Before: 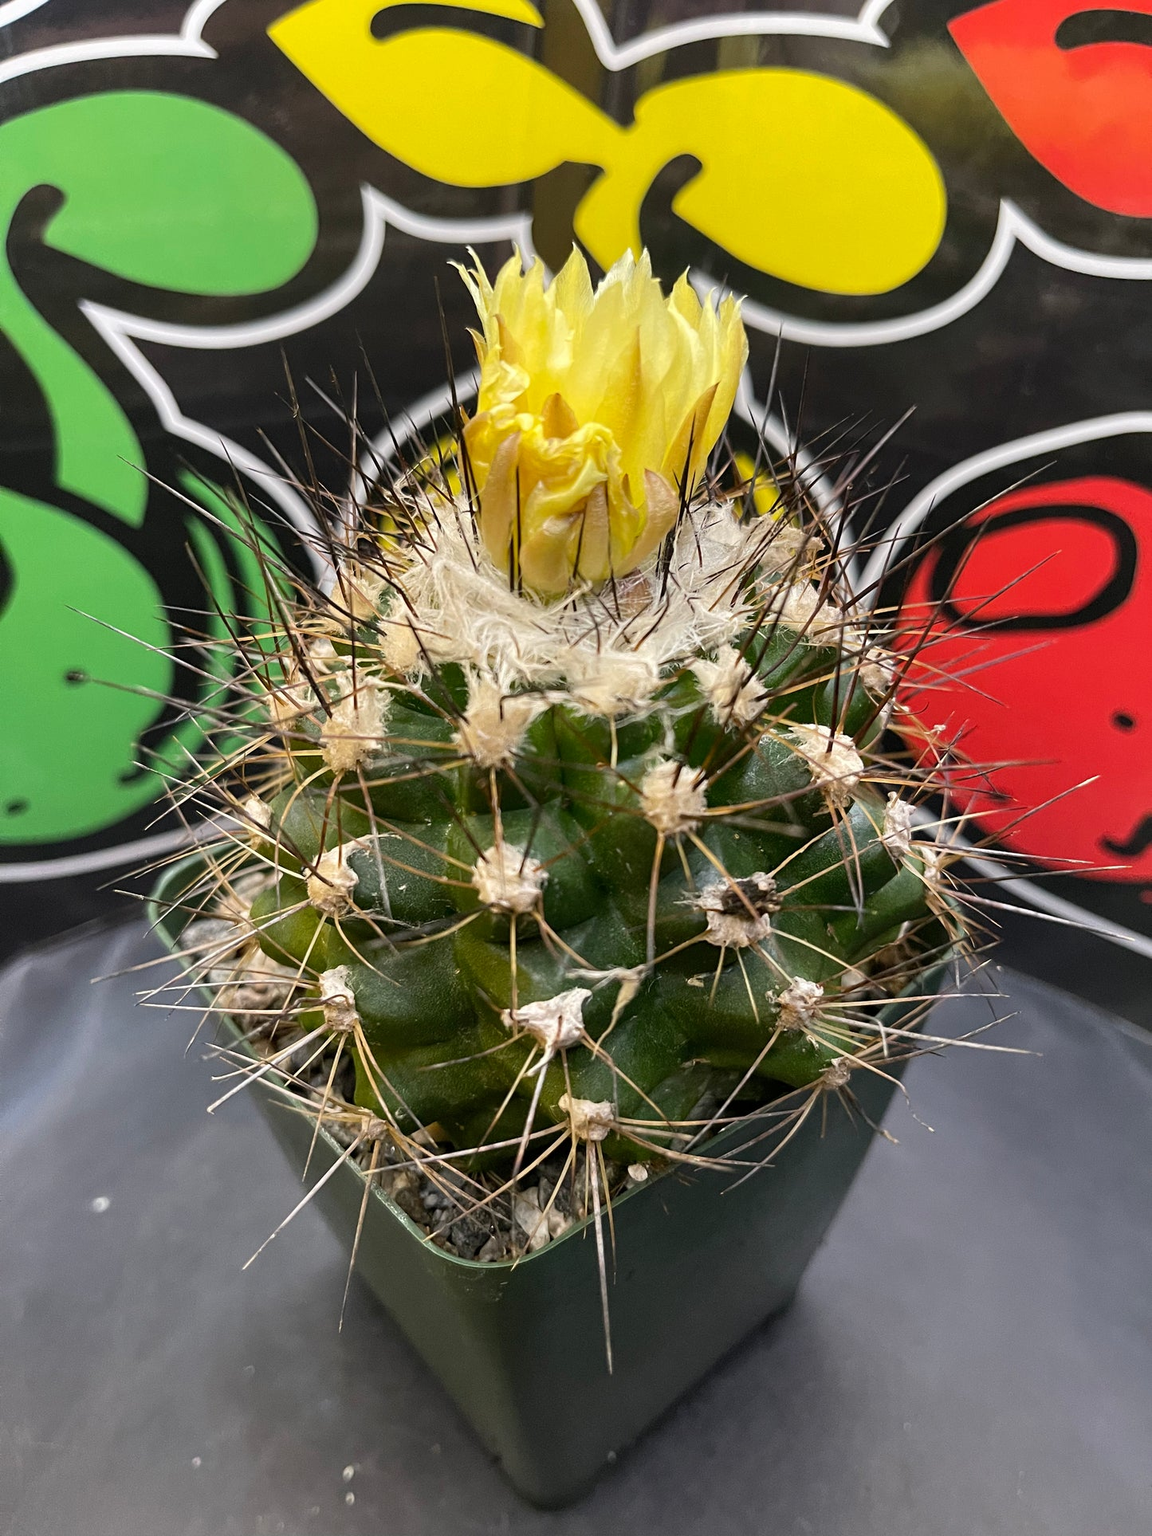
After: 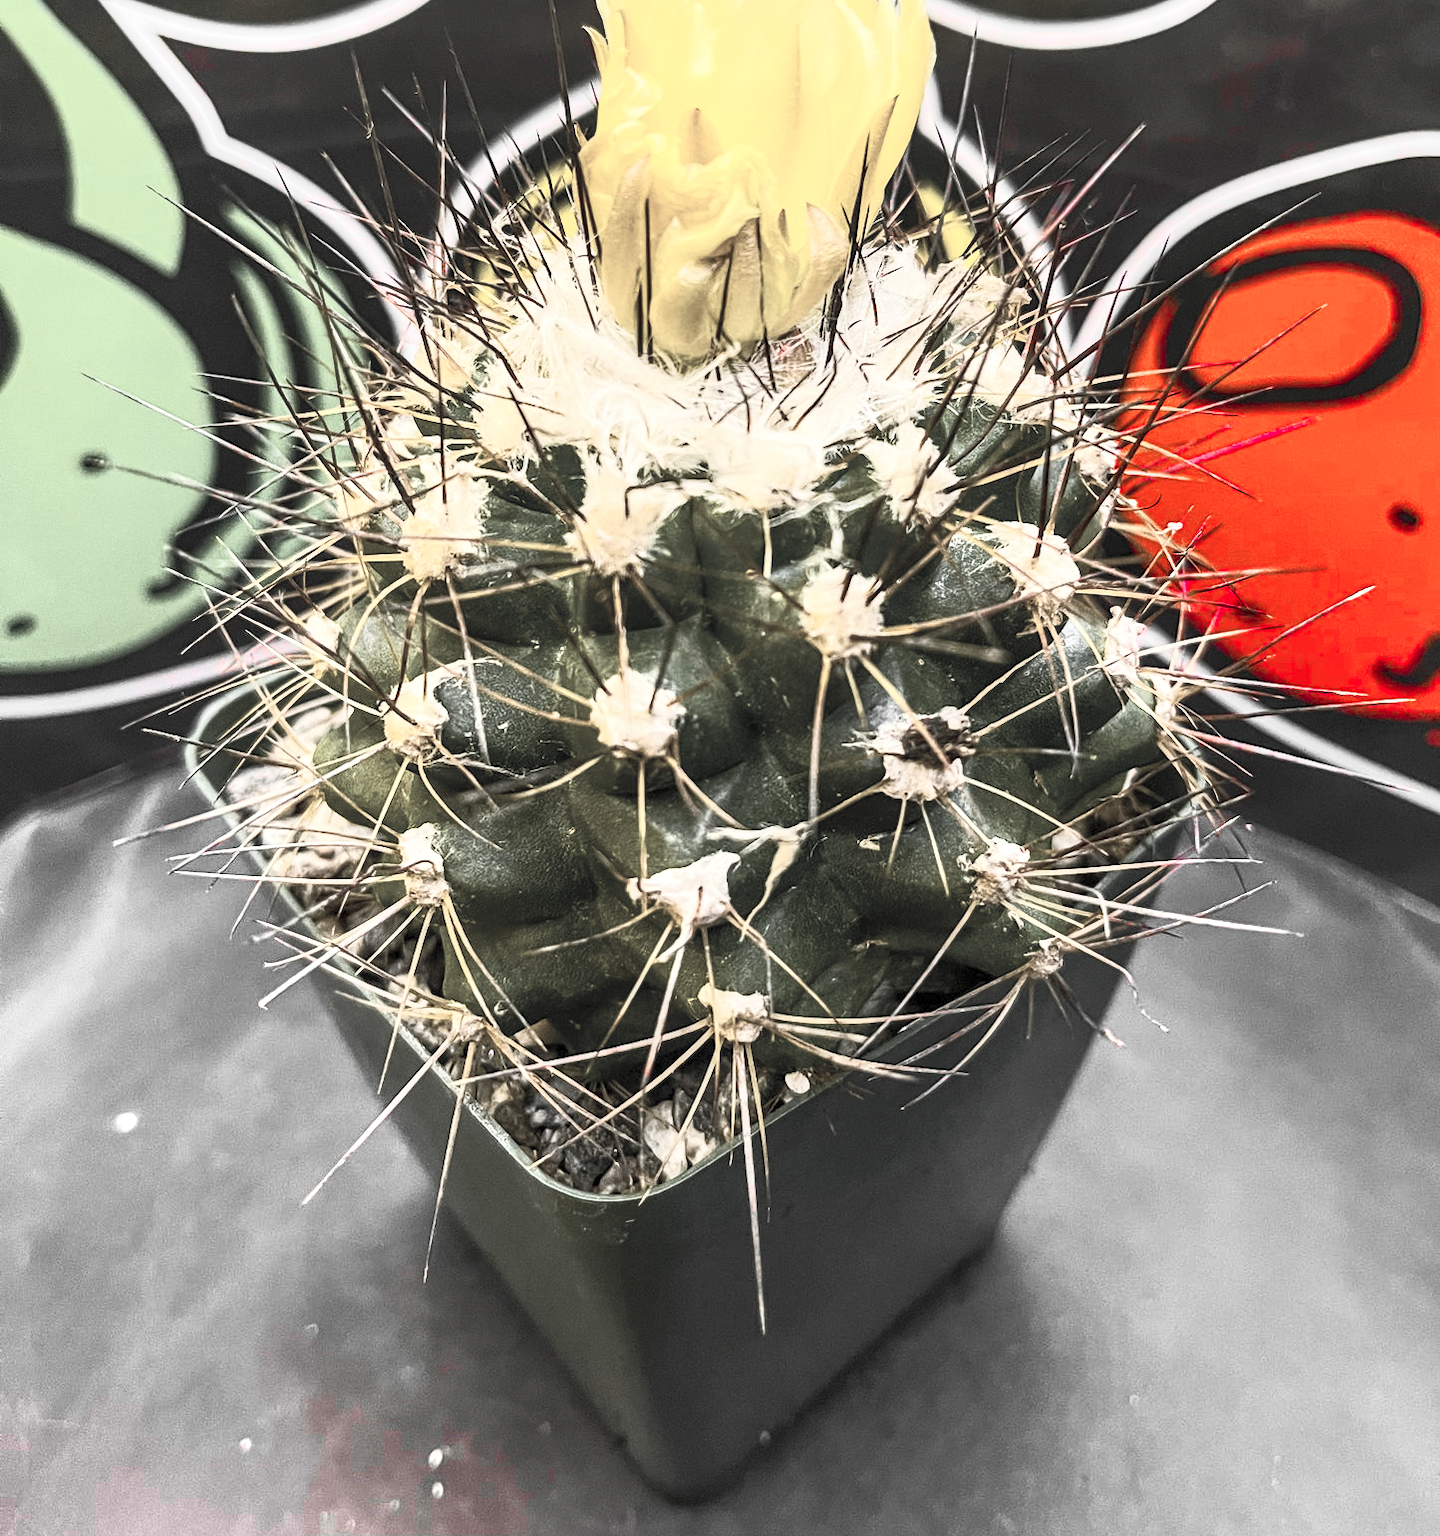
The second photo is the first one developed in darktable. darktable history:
tone curve: curves: ch0 [(0, 0) (0.003, 0.003) (0.011, 0.015) (0.025, 0.031) (0.044, 0.056) (0.069, 0.083) (0.1, 0.113) (0.136, 0.145) (0.177, 0.184) (0.224, 0.225) (0.277, 0.275) (0.335, 0.327) (0.399, 0.385) (0.468, 0.447) (0.543, 0.528) (0.623, 0.611) (0.709, 0.703) (0.801, 0.802) (0.898, 0.902) (1, 1)], preserve colors none
tone equalizer: on, module defaults
color zones: curves: ch1 [(0, 0.831) (0.08, 0.771) (0.157, 0.268) (0.241, 0.207) (0.562, -0.005) (0.714, -0.013) (0.876, 0.01) (1, 0.831)]
velvia: on, module defaults
local contrast: on, module defaults
contrast brightness saturation: contrast 0.43, brightness 0.56, saturation -0.19
crop and rotate: top 19.998%
color balance rgb: linear chroma grading › global chroma 9%, perceptual saturation grading › global saturation 36%, perceptual saturation grading › shadows 35%, perceptual brilliance grading › global brilliance 15%, perceptual brilliance grading › shadows -35%, global vibrance 15%
